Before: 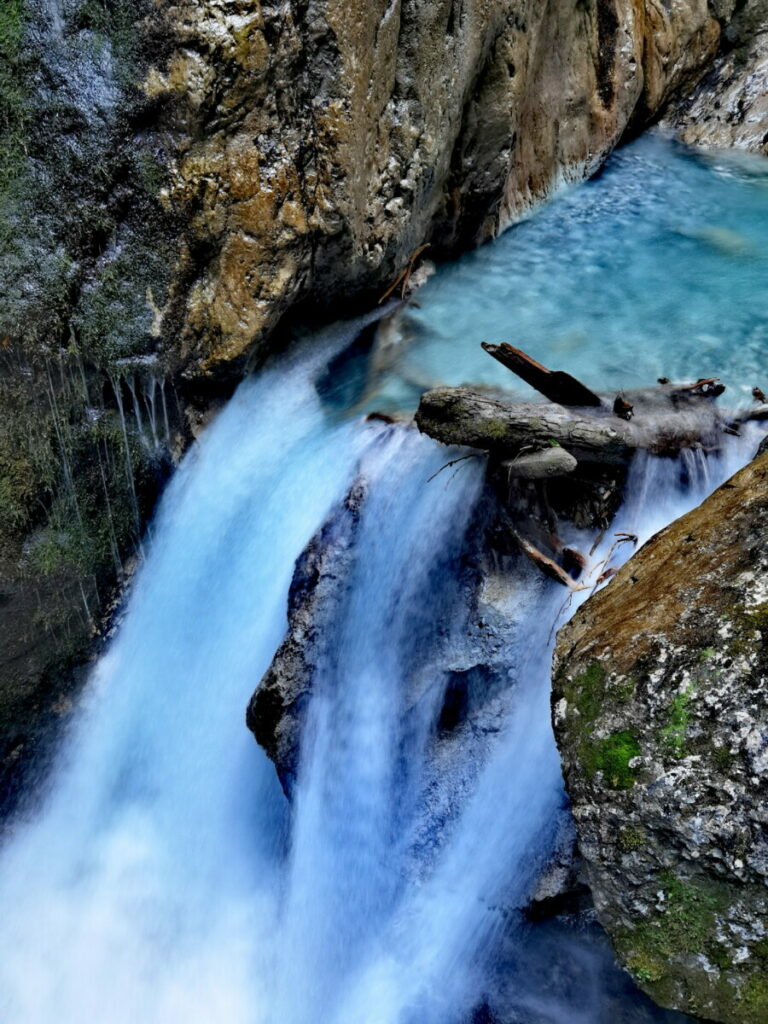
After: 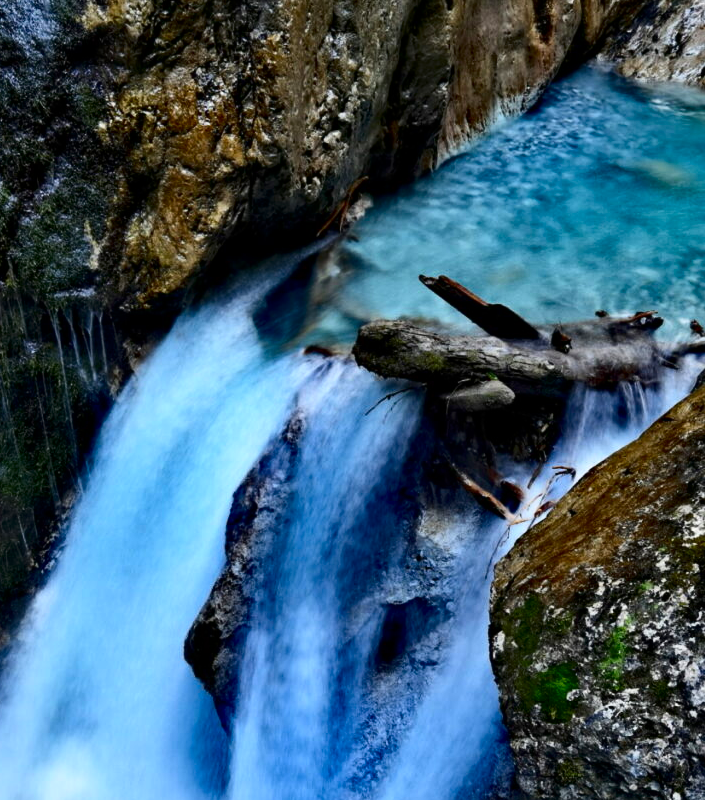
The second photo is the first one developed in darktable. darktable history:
crop: left 8.134%, top 6.601%, bottom 15.255%
contrast brightness saturation: contrast 0.193, brightness -0.111, saturation 0.215
